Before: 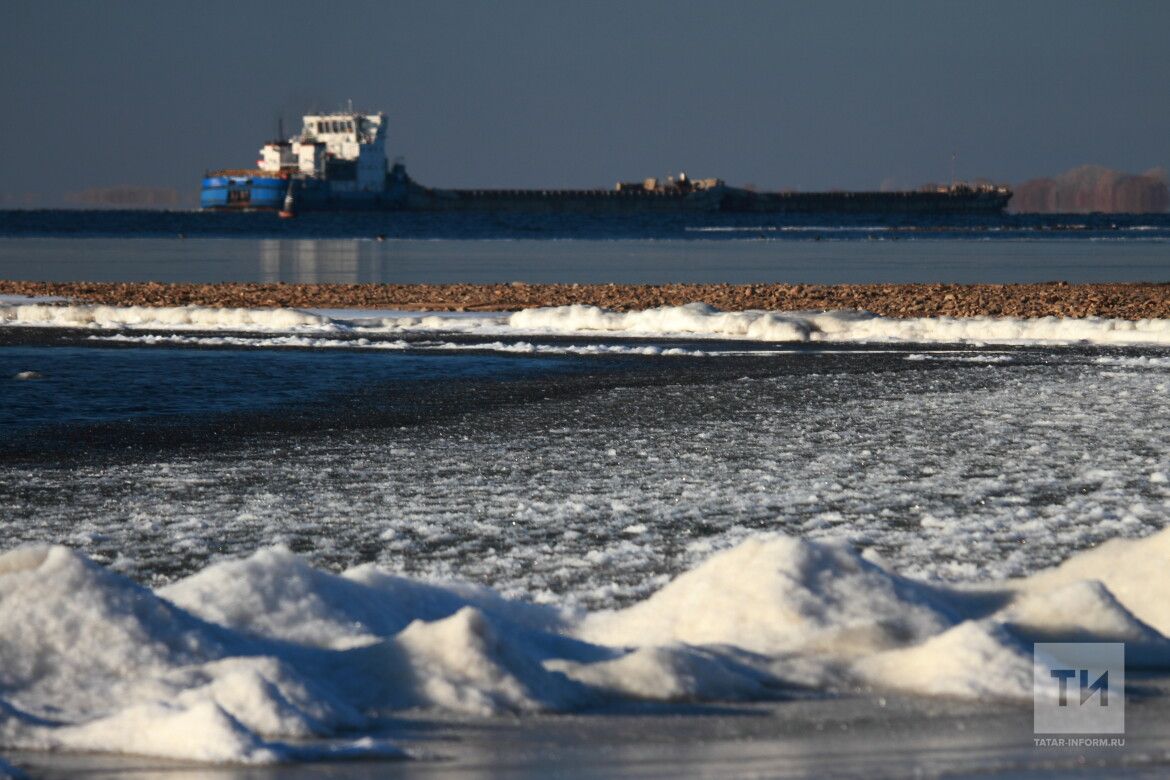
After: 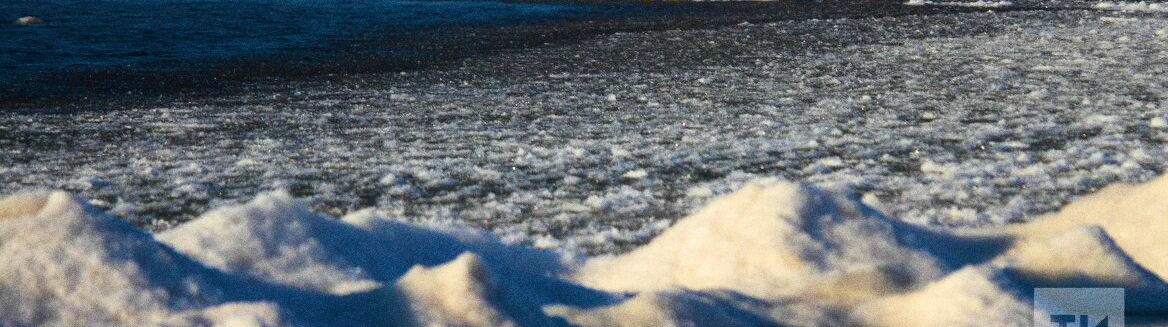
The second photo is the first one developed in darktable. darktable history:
crop: top 45.551%, bottom 12.262%
grain: coarseness 9.61 ISO, strength 35.62%
velvia: strength 67.07%, mid-tones bias 0.972
